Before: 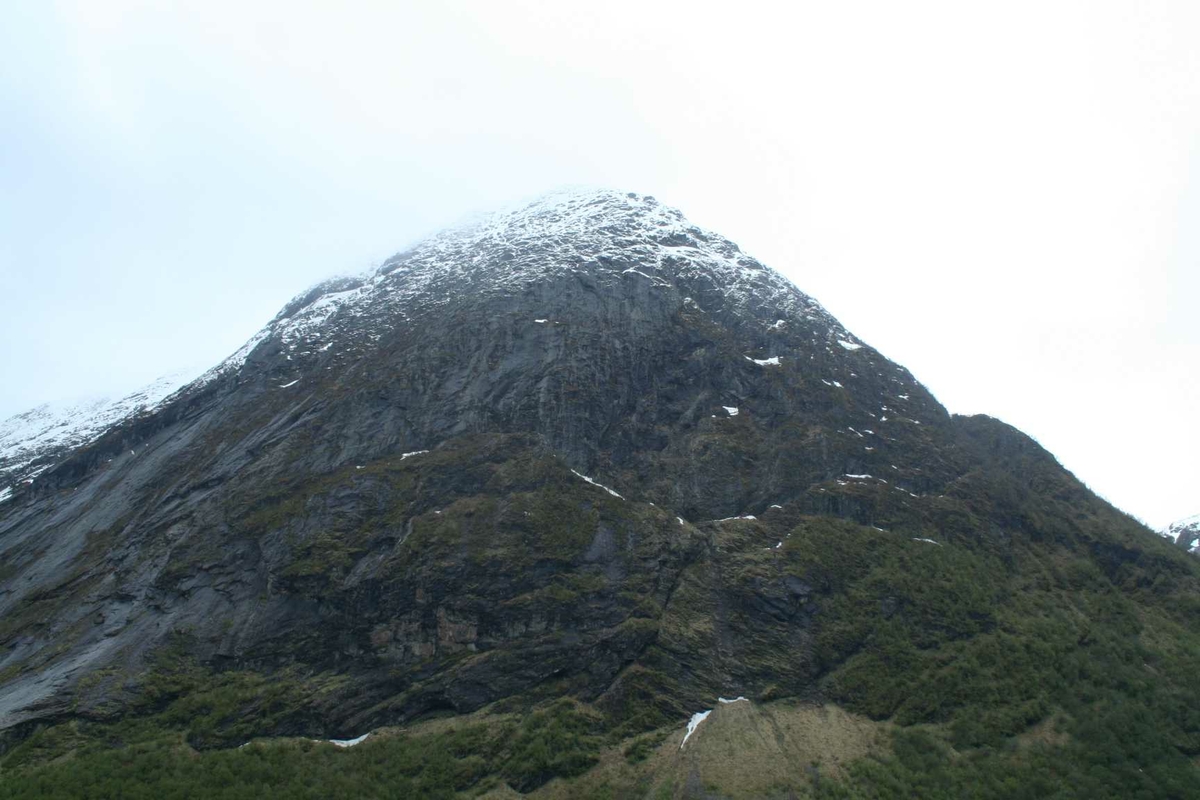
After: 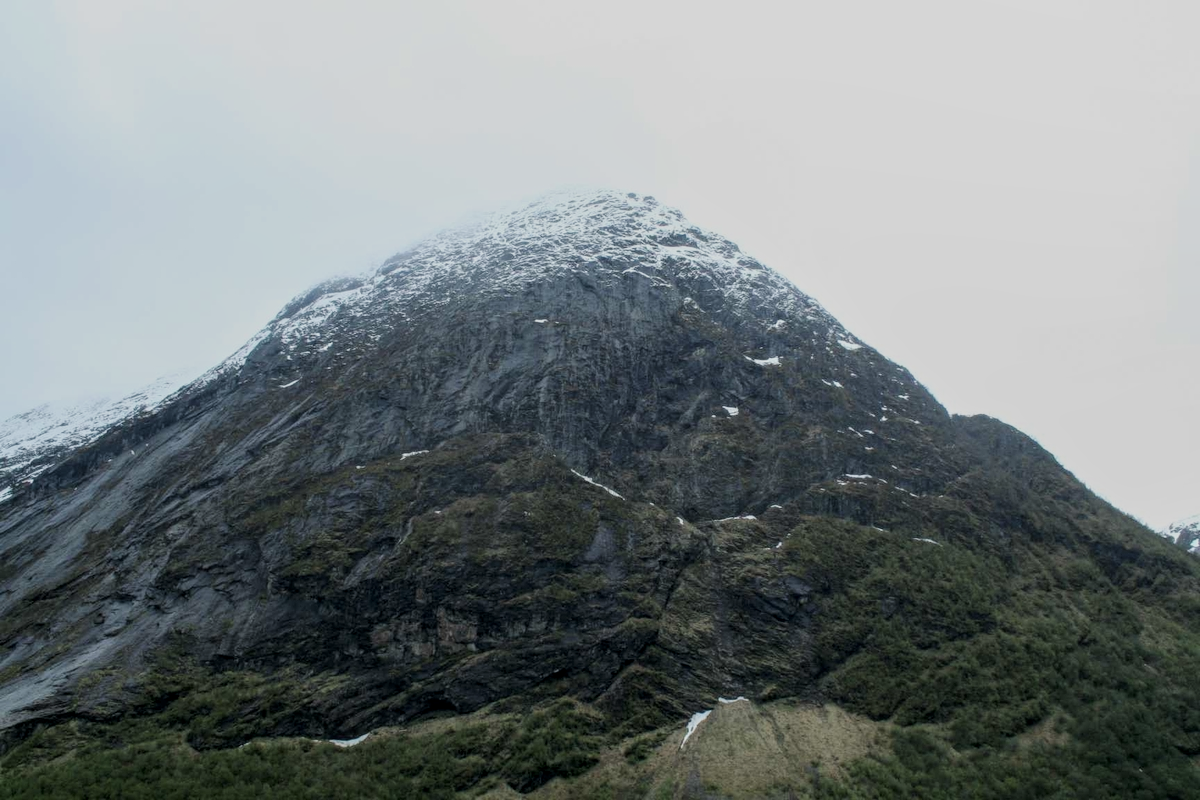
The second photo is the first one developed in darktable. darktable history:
local contrast: on, module defaults
filmic rgb: black relative exposure -7.65 EV, white relative exposure 4.56 EV, threshold 3.06 EV, hardness 3.61, contrast 1.055, enable highlight reconstruction true
